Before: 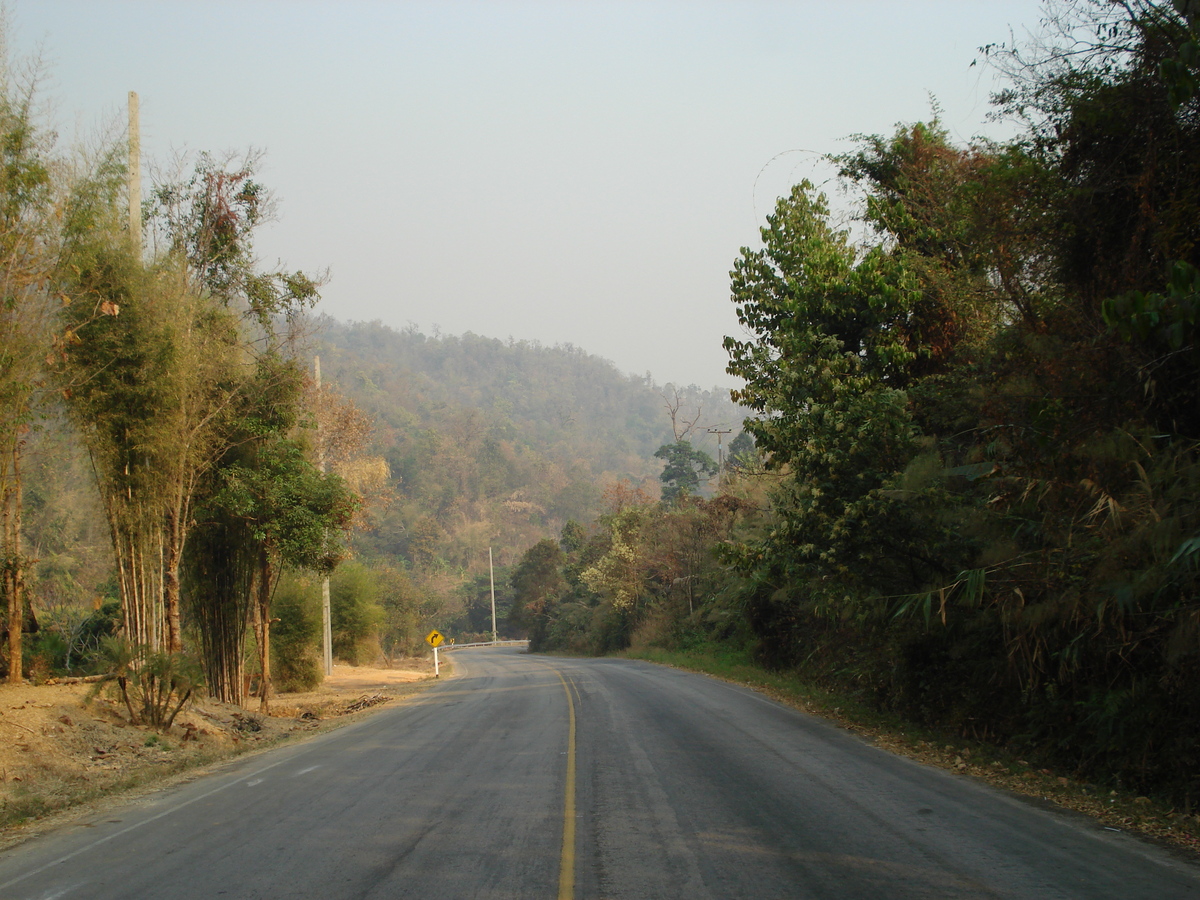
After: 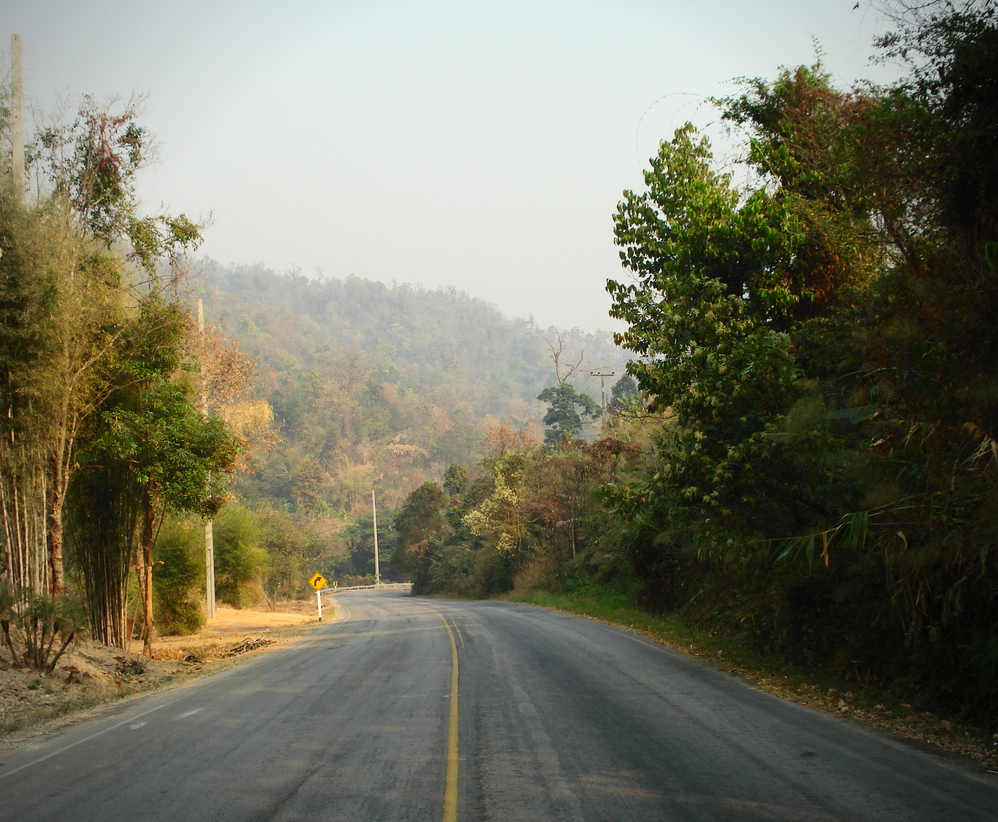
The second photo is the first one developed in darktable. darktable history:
crop: left 9.764%, top 6.343%, right 6.999%, bottom 2.317%
contrast brightness saturation: contrast 0.225, brightness 0.097, saturation 0.291
vignetting: on, module defaults
